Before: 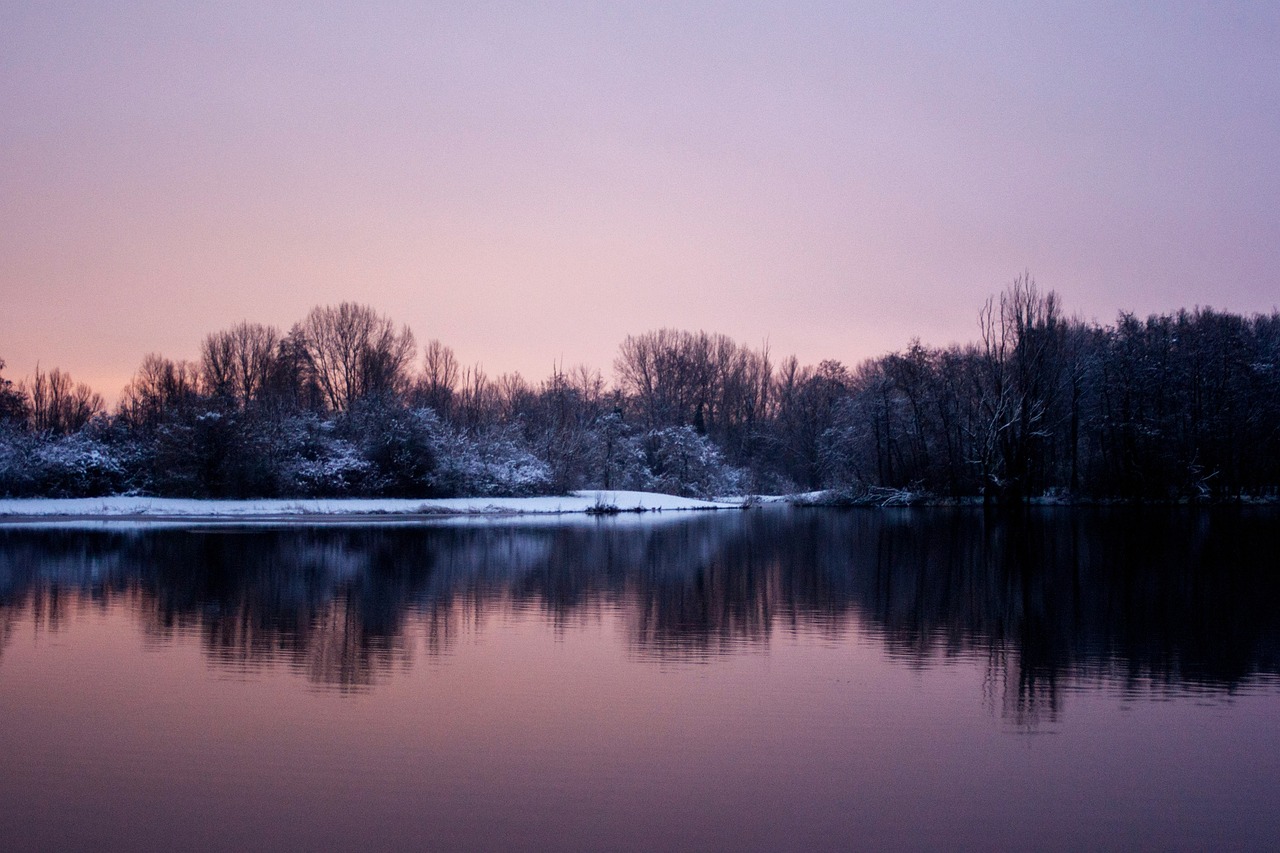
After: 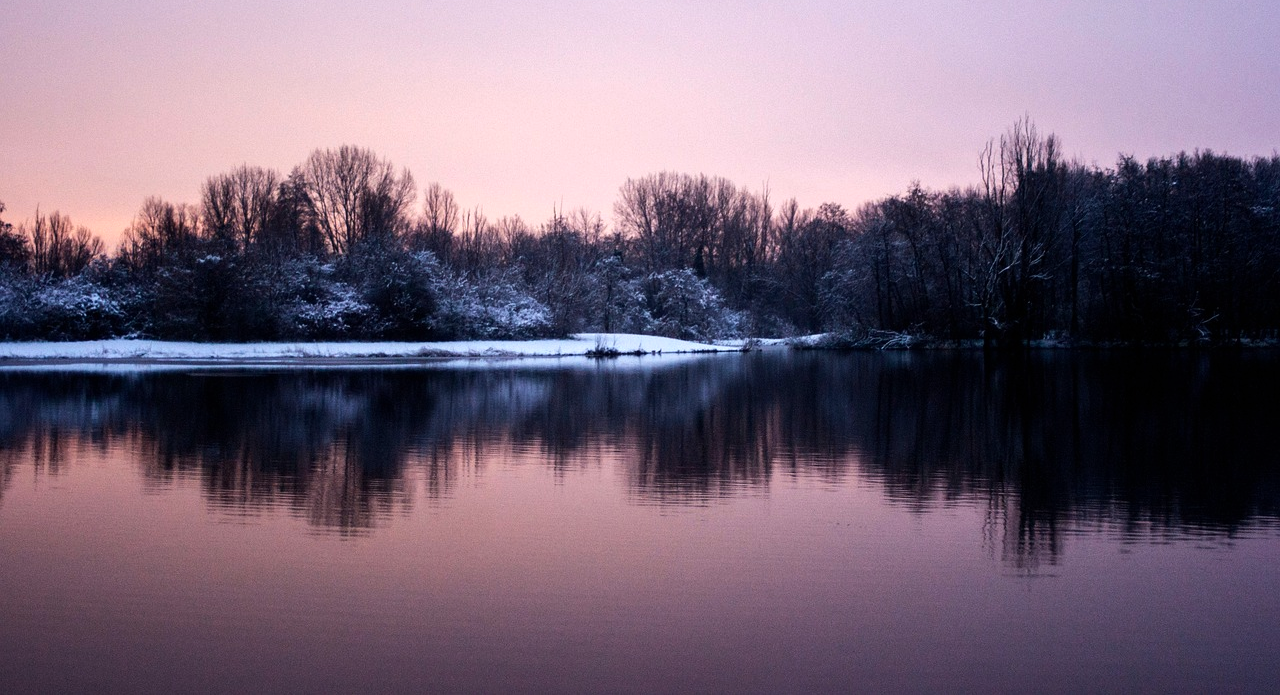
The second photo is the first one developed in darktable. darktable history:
crop and rotate: top 18.507%
tone equalizer: -8 EV -0.417 EV, -7 EV -0.389 EV, -6 EV -0.333 EV, -5 EV -0.222 EV, -3 EV 0.222 EV, -2 EV 0.333 EV, -1 EV 0.389 EV, +0 EV 0.417 EV, edges refinement/feathering 500, mask exposure compensation -1.57 EV, preserve details no
